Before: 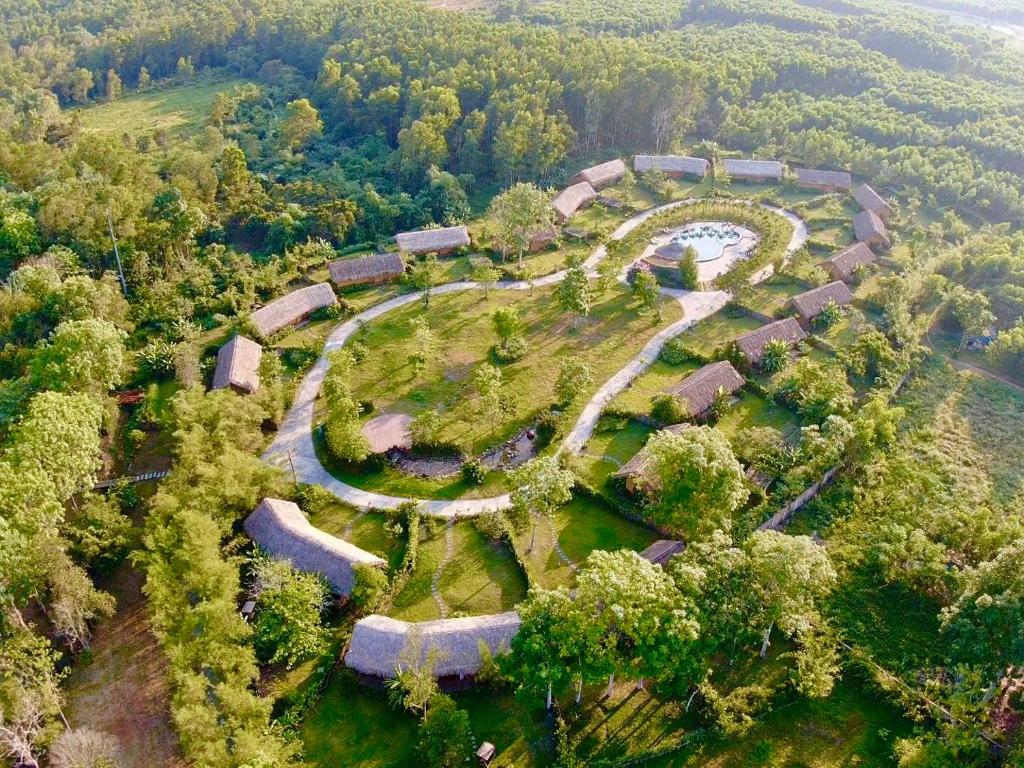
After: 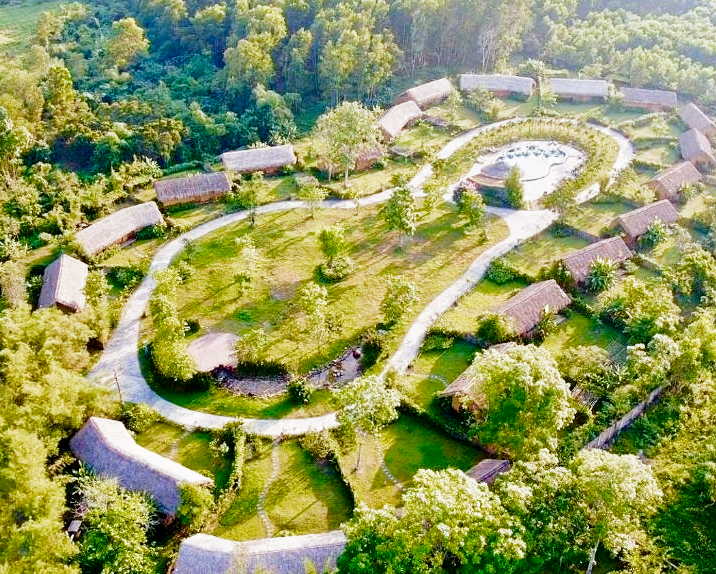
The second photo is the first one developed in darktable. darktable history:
crop and rotate: left 17.046%, top 10.659%, right 12.989%, bottom 14.553%
filmic rgb: middle gray luminance 12.74%, black relative exposure -10.13 EV, white relative exposure 3.47 EV, threshold 6 EV, target black luminance 0%, hardness 5.74, latitude 44.69%, contrast 1.221, highlights saturation mix 5%, shadows ↔ highlights balance 26.78%, add noise in highlights 0, preserve chrominance no, color science v3 (2019), use custom middle-gray values true, iterations of high-quality reconstruction 0, contrast in highlights soft, enable highlight reconstruction true
